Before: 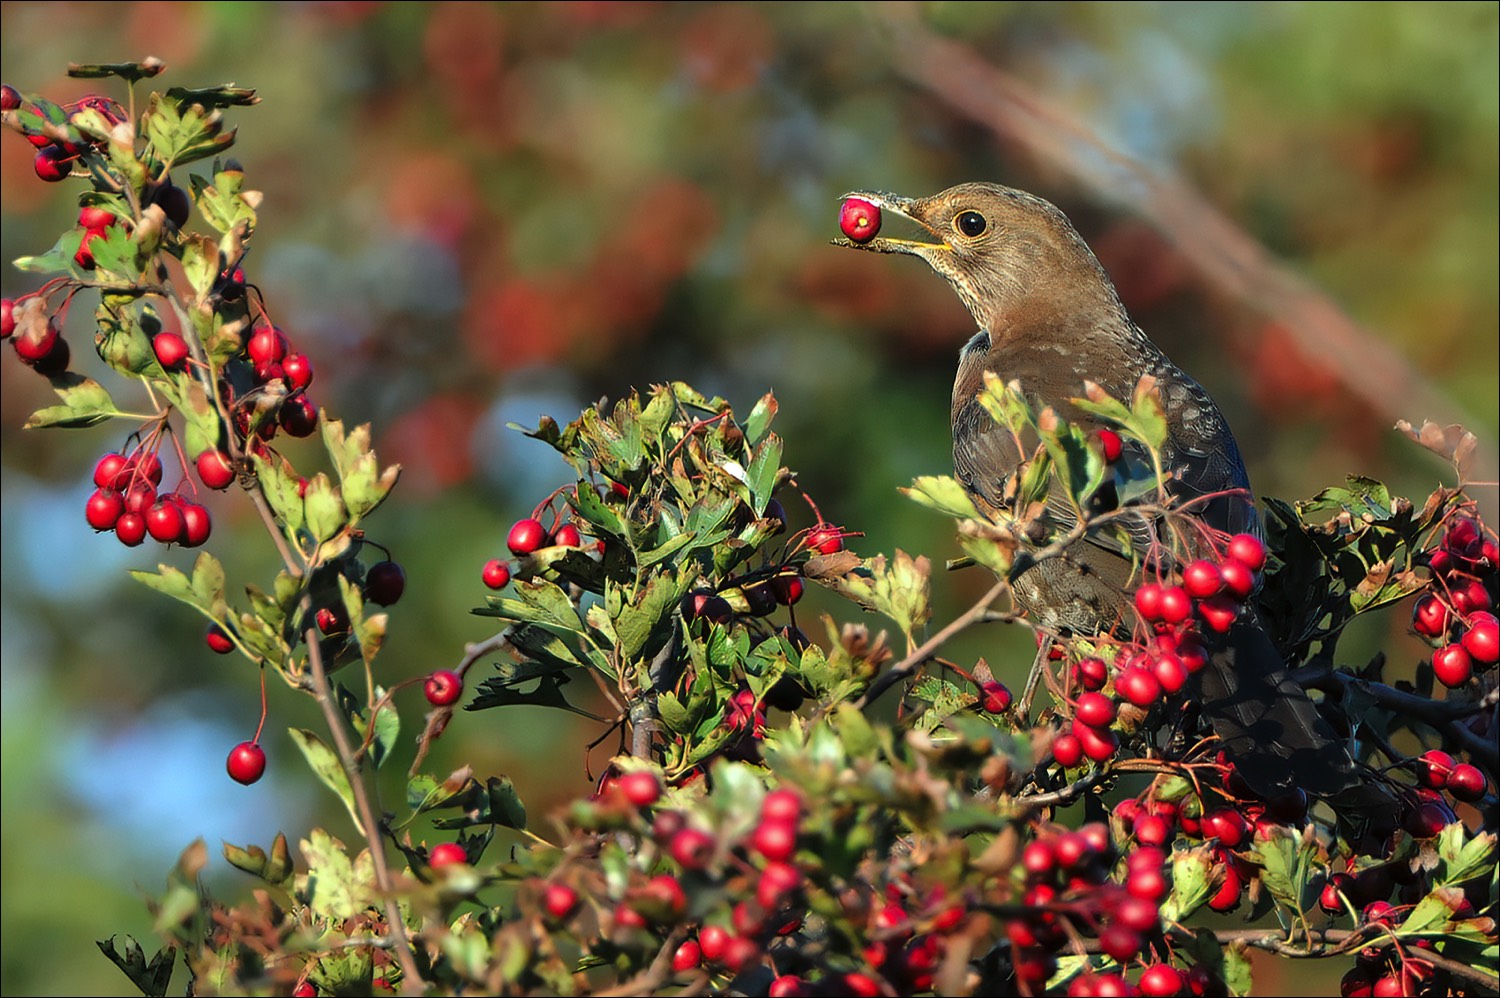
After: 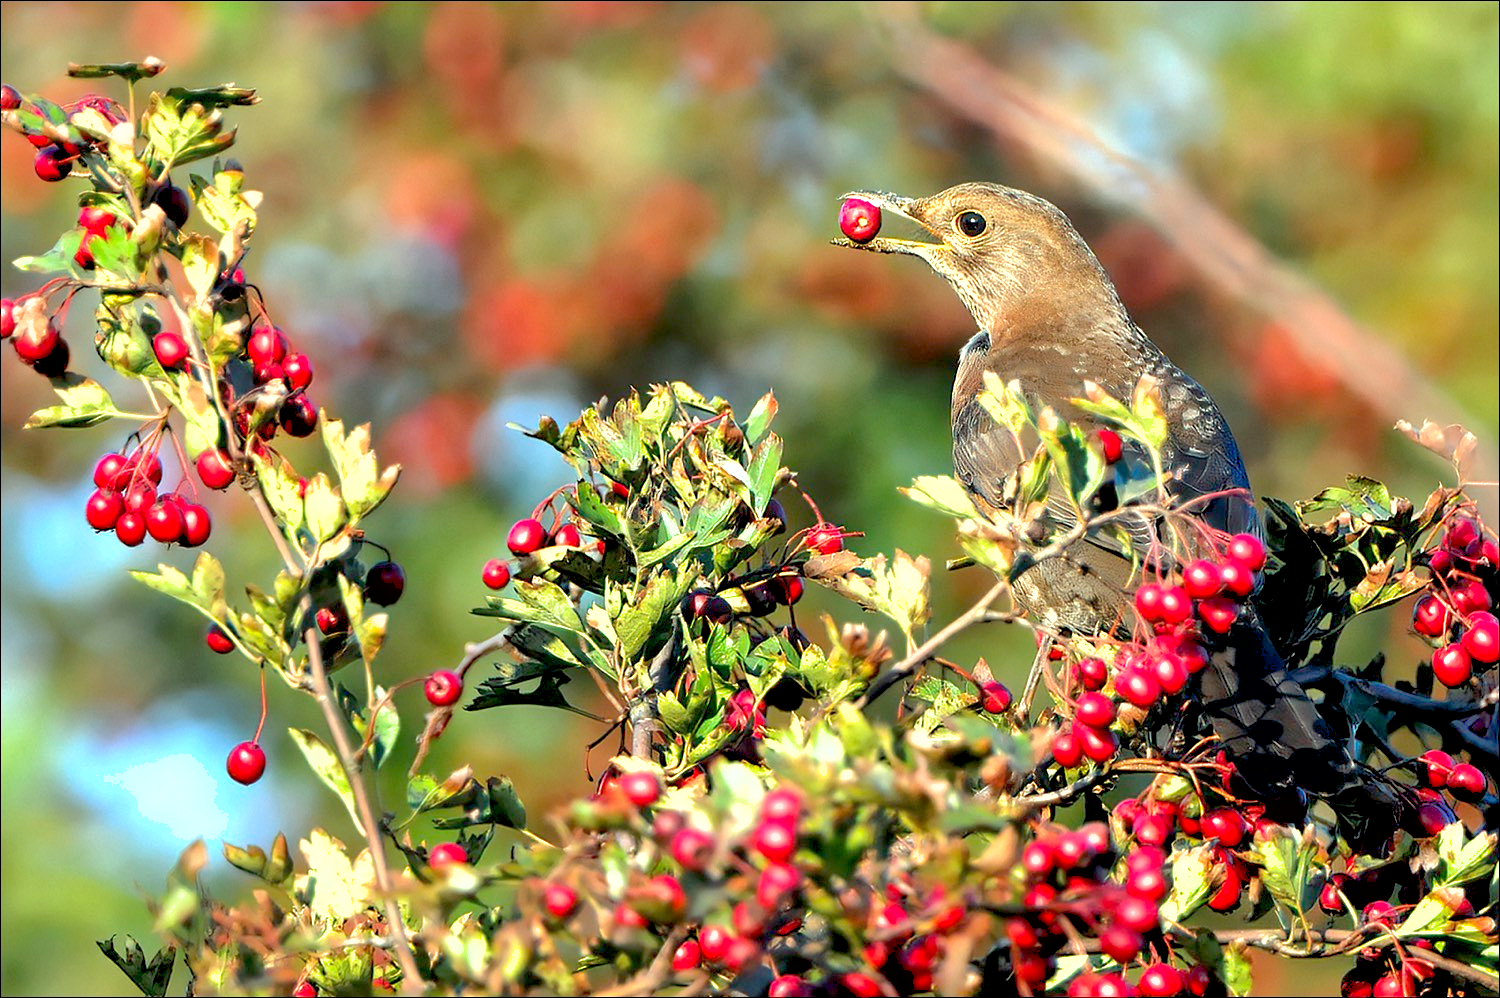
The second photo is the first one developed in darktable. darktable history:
white balance: emerald 1
contrast brightness saturation: contrast 0.04, saturation 0.07
tone equalizer: on, module defaults
shadows and highlights: on, module defaults
exposure: black level correction 0.008, exposure 0.979 EV, compensate highlight preservation false
